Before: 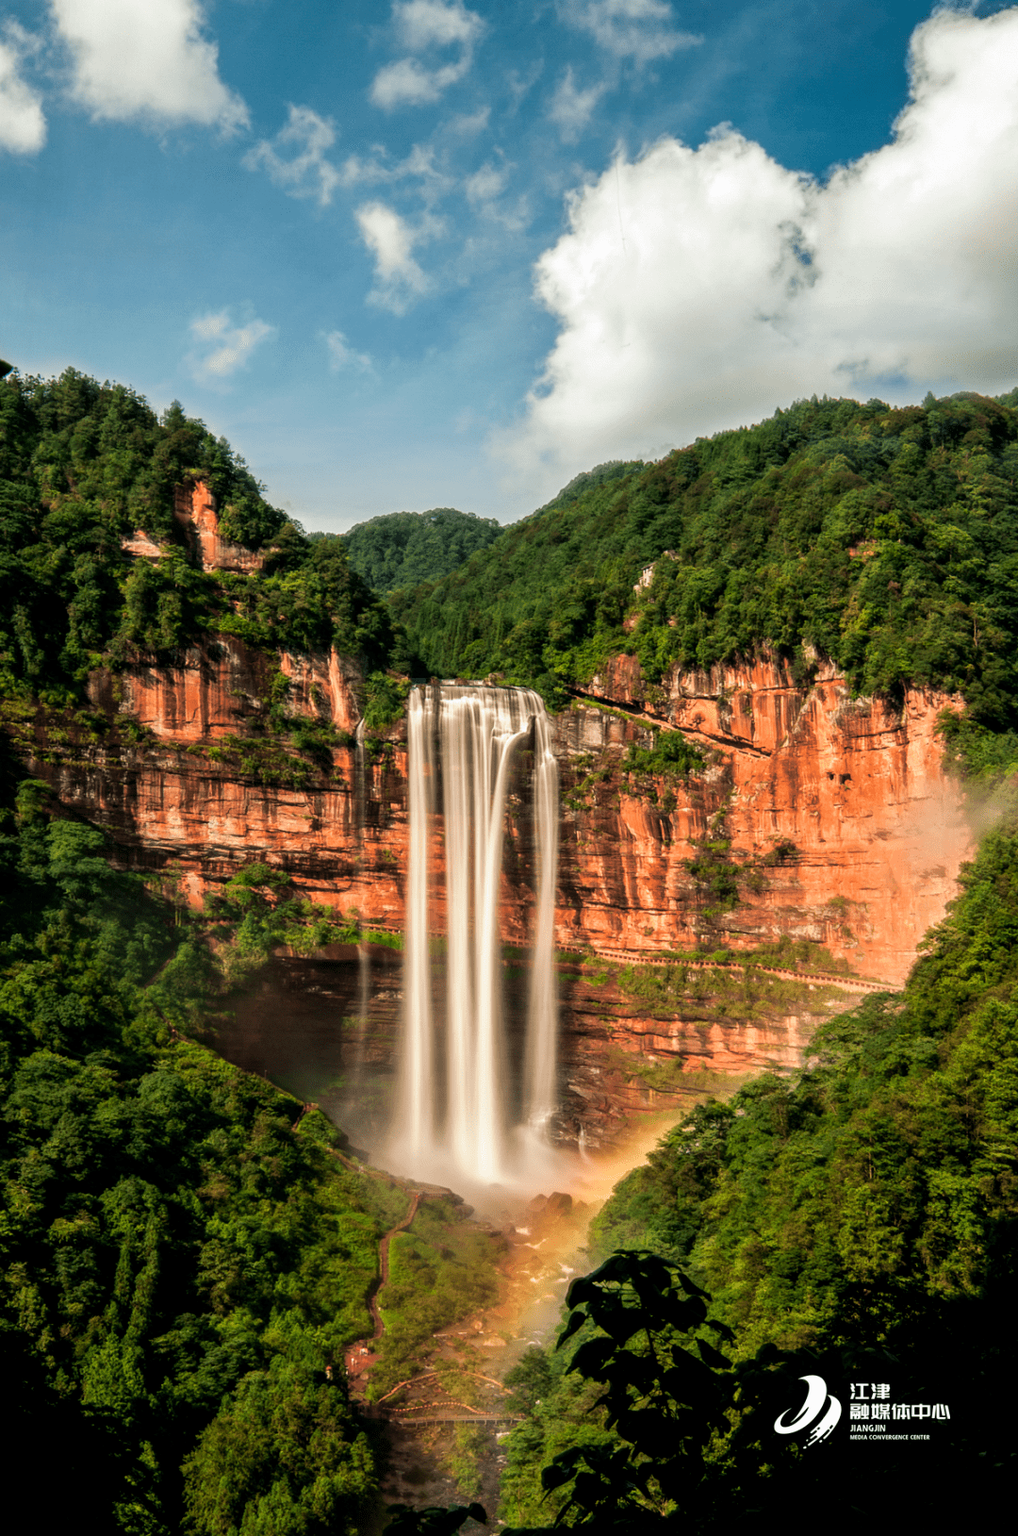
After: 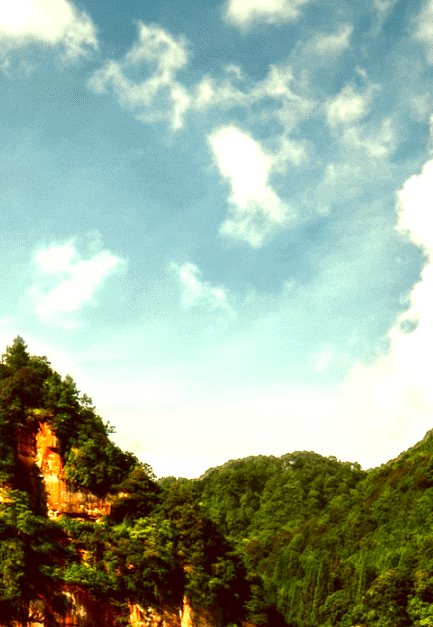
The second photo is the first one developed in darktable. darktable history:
exposure: black level correction 0, exposure 1.197 EV, compensate highlight preservation false
color correction: highlights a* 1.02, highlights b* 24.06, shadows a* 16.09, shadows b* 24.22
contrast brightness saturation: brightness -0.246, saturation 0.198
crop: left 15.605%, top 5.442%, right 44.225%, bottom 56.044%
